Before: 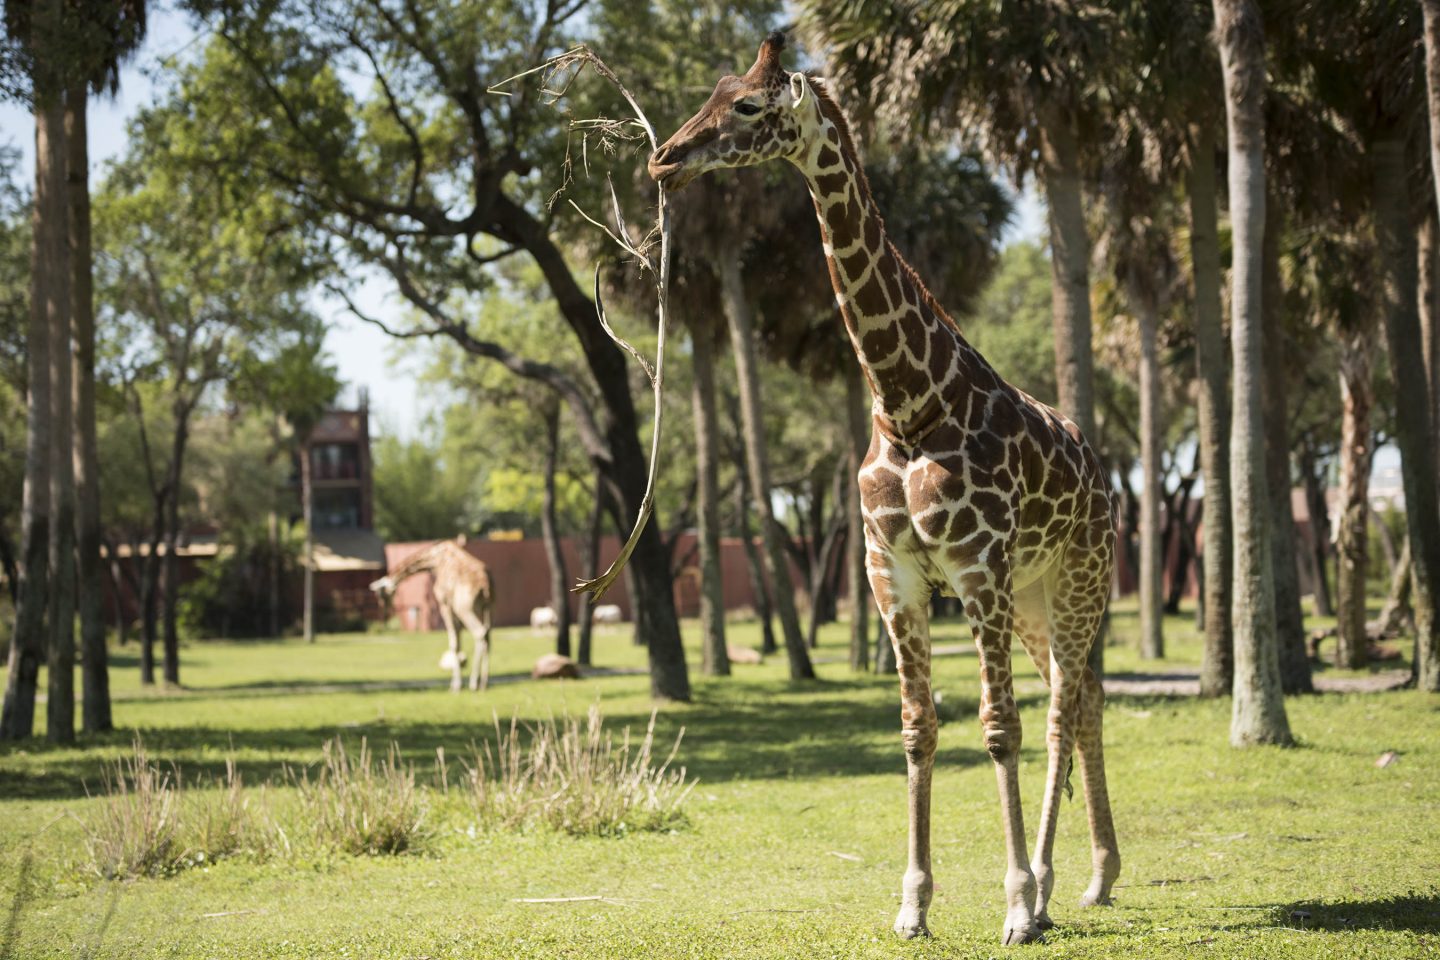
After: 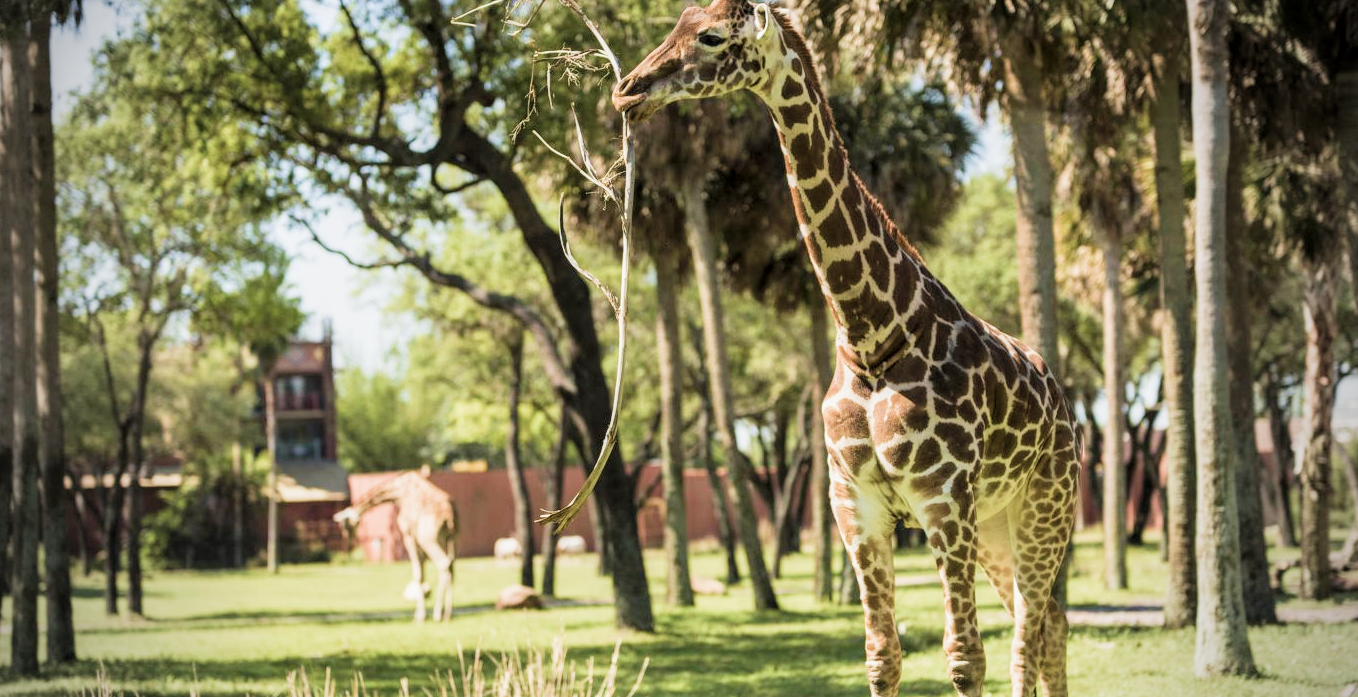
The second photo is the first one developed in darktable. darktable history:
crop: left 2.53%, top 7.189%, right 3.118%, bottom 20.186%
exposure: black level correction 0, exposure 1 EV, compensate highlight preservation false
filmic rgb: black relative exposure -7.65 EV, white relative exposure 4.56 EV, hardness 3.61, color science v4 (2020)
vignetting: fall-off start 71.4%, brightness -0.476
local contrast: on, module defaults
velvia: strength 44.95%
